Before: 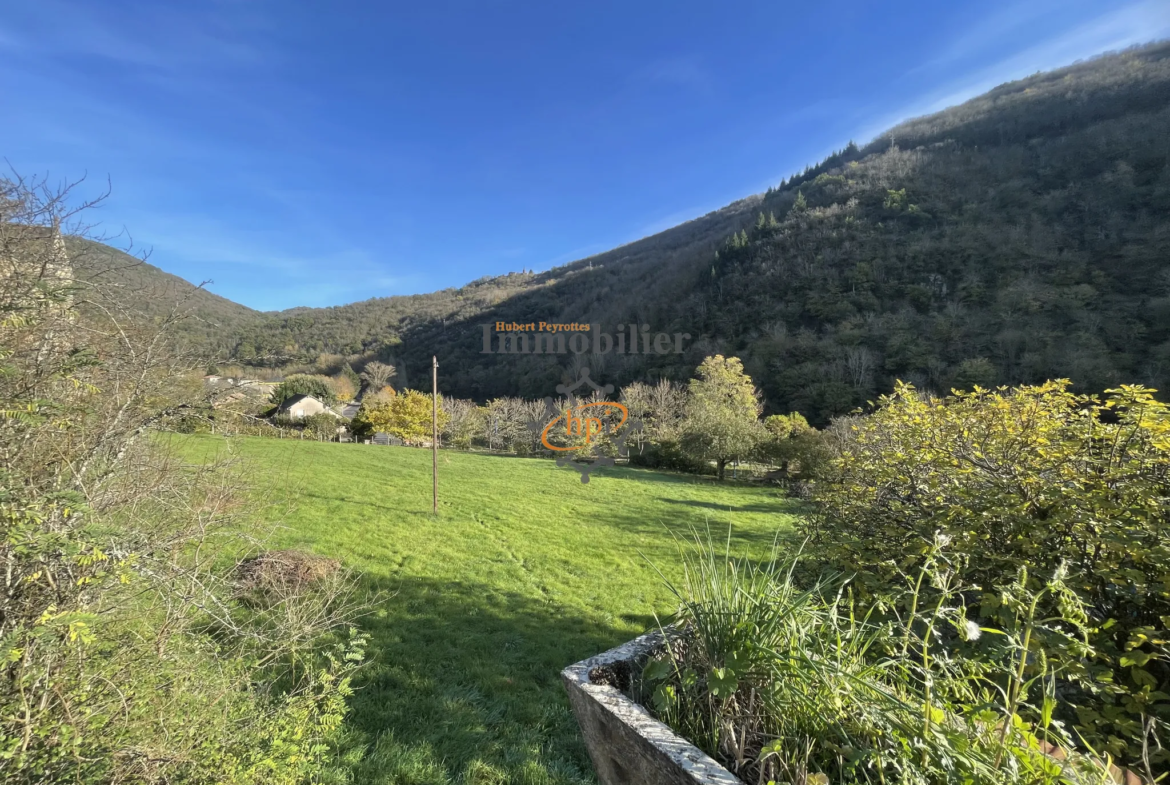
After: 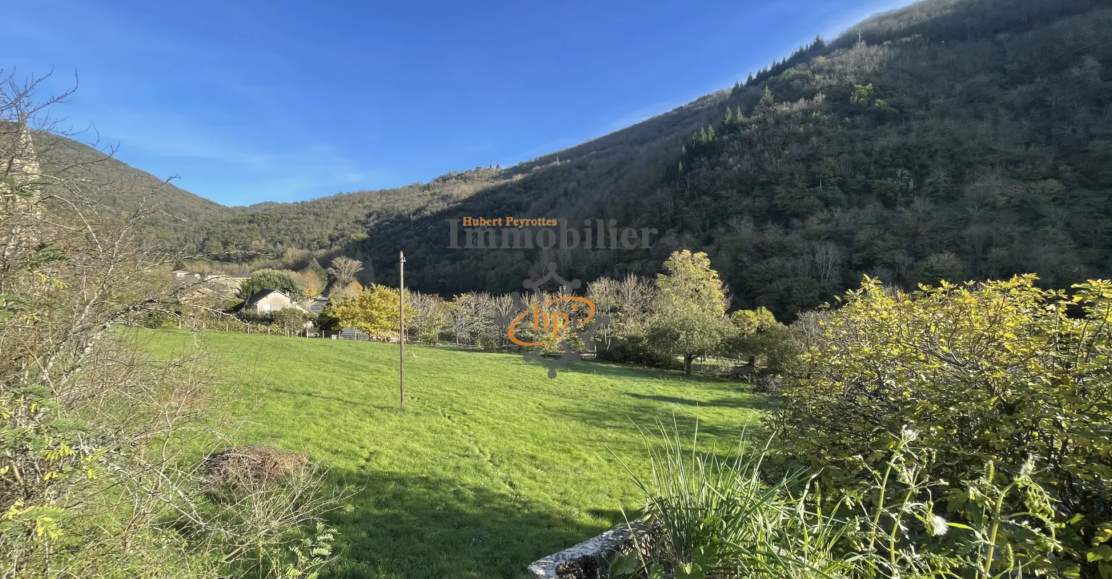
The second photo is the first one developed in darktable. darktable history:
crop and rotate: left 2.877%, top 13.383%, right 2.01%, bottom 12.818%
